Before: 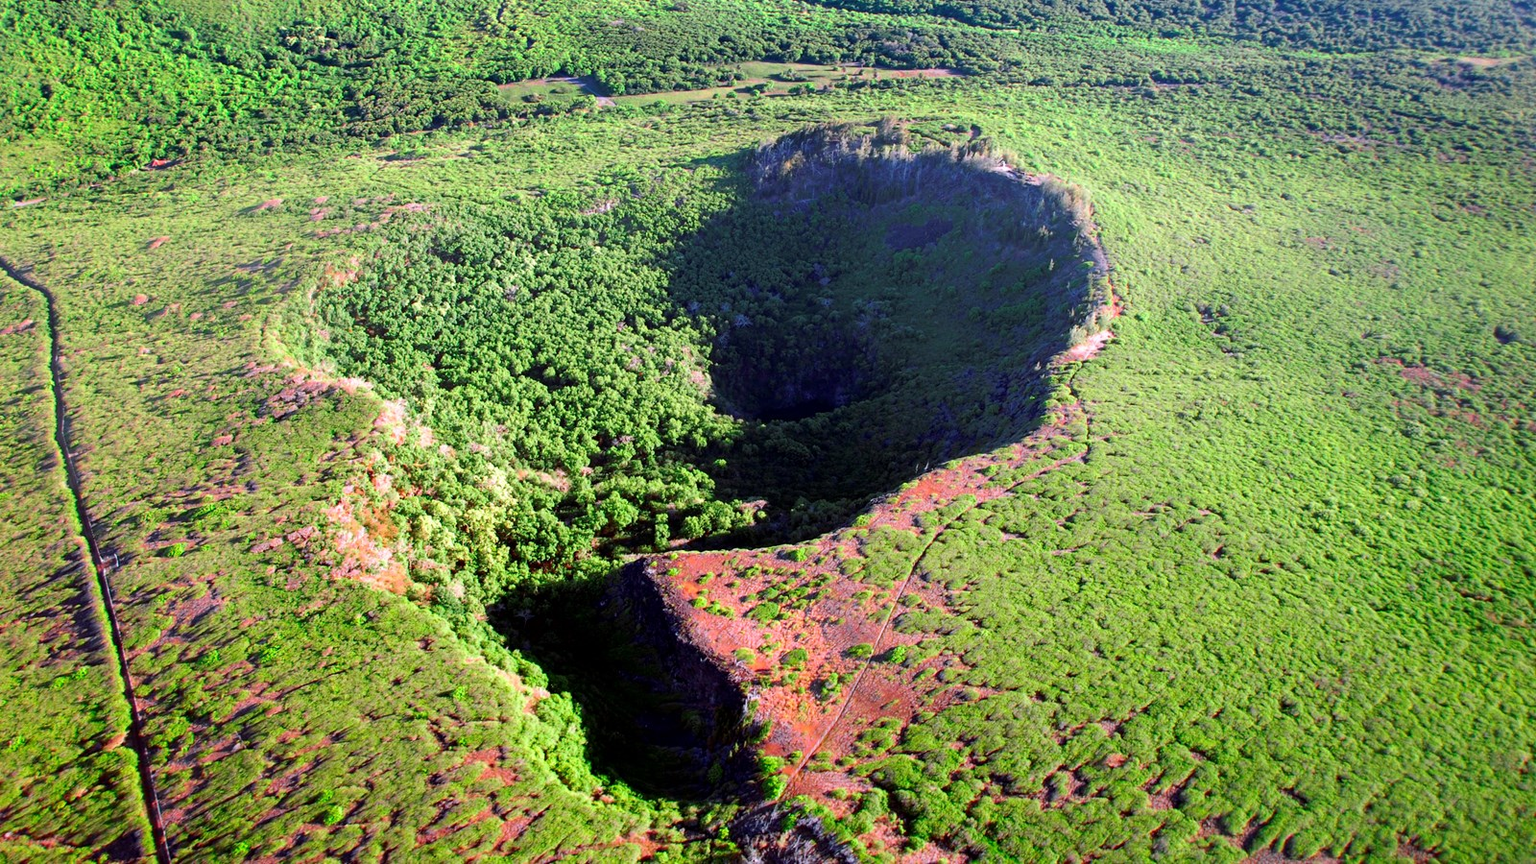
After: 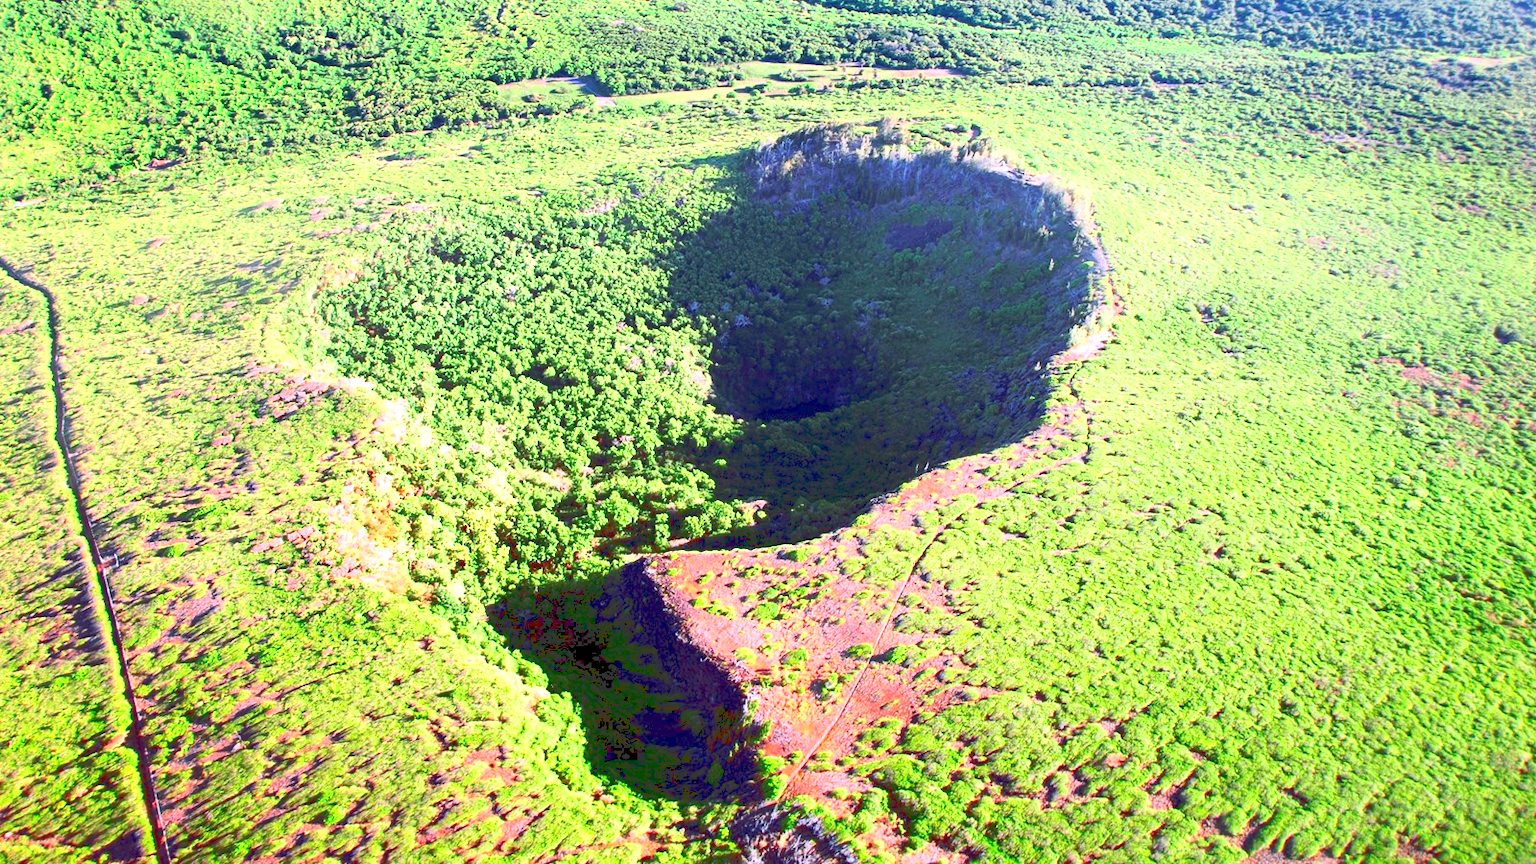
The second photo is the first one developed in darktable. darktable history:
exposure: exposure 0.601 EV, compensate highlight preservation false
tone curve: curves: ch0 [(0, 0) (0.003, 0.203) (0.011, 0.203) (0.025, 0.21) (0.044, 0.22) (0.069, 0.231) (0.1, 0.243) (0.136, 0.255) (0.177, 0.277) (0.224, 0.305) (0.277, 0.346) (0.335, 0.412) (0.399, 0.492) (0.468, 0.571) (0.543, 0.658) (0.623, 0.75) (0.709, 0.837) (0.801, 0.905) (0.898, 0.955) (1, 1)]
